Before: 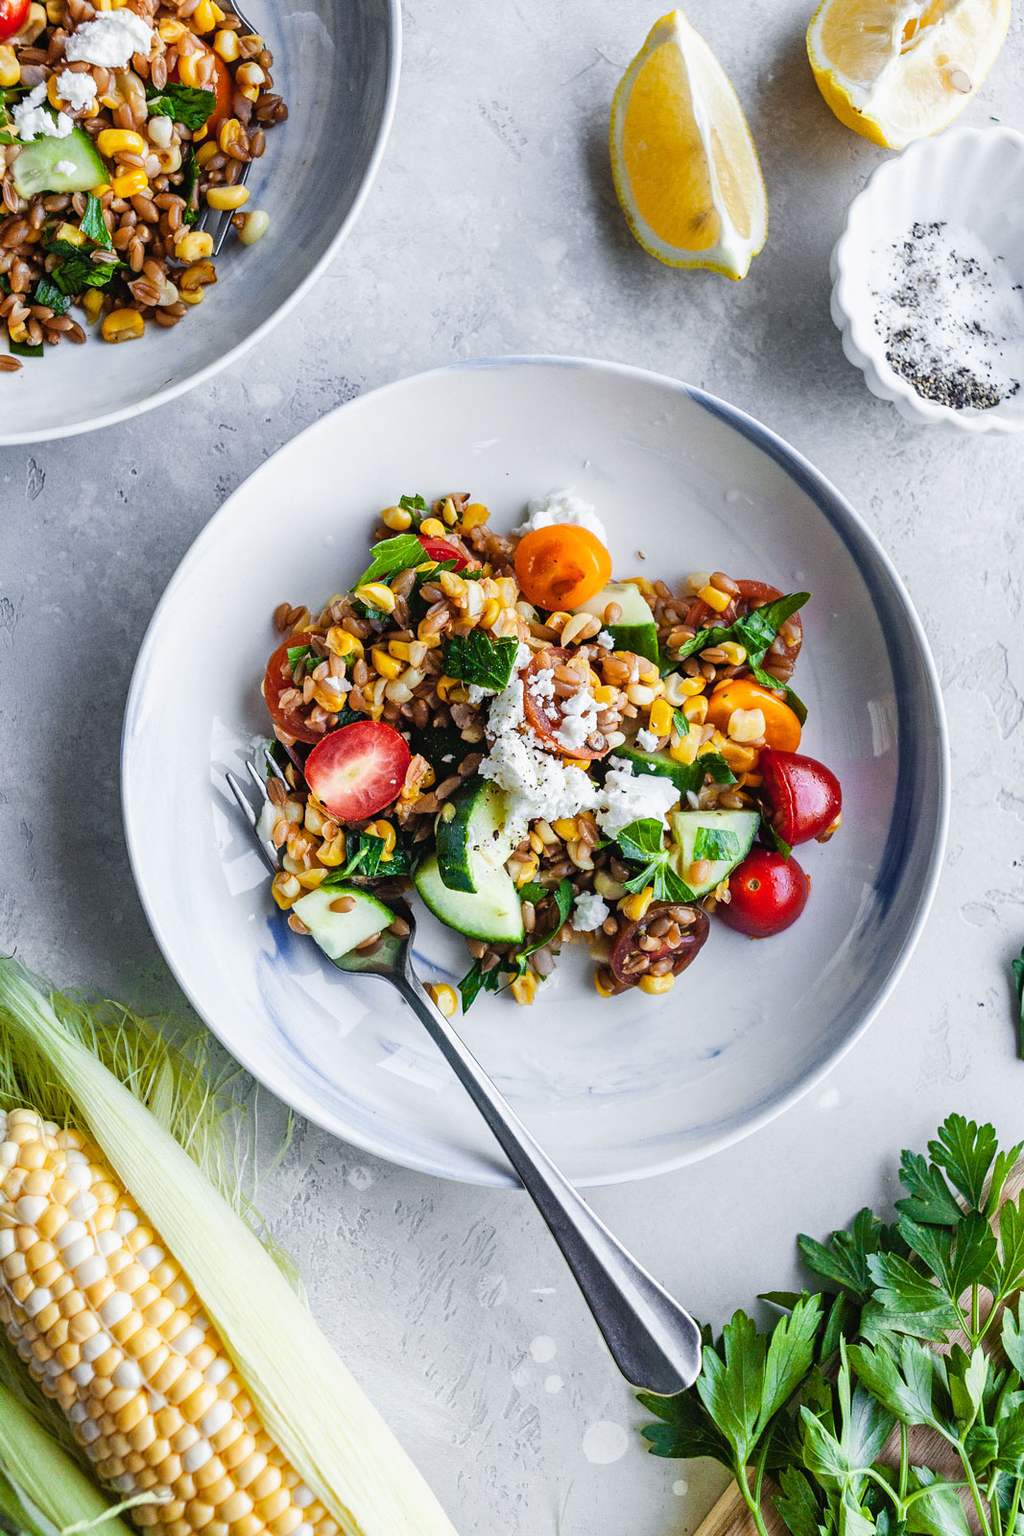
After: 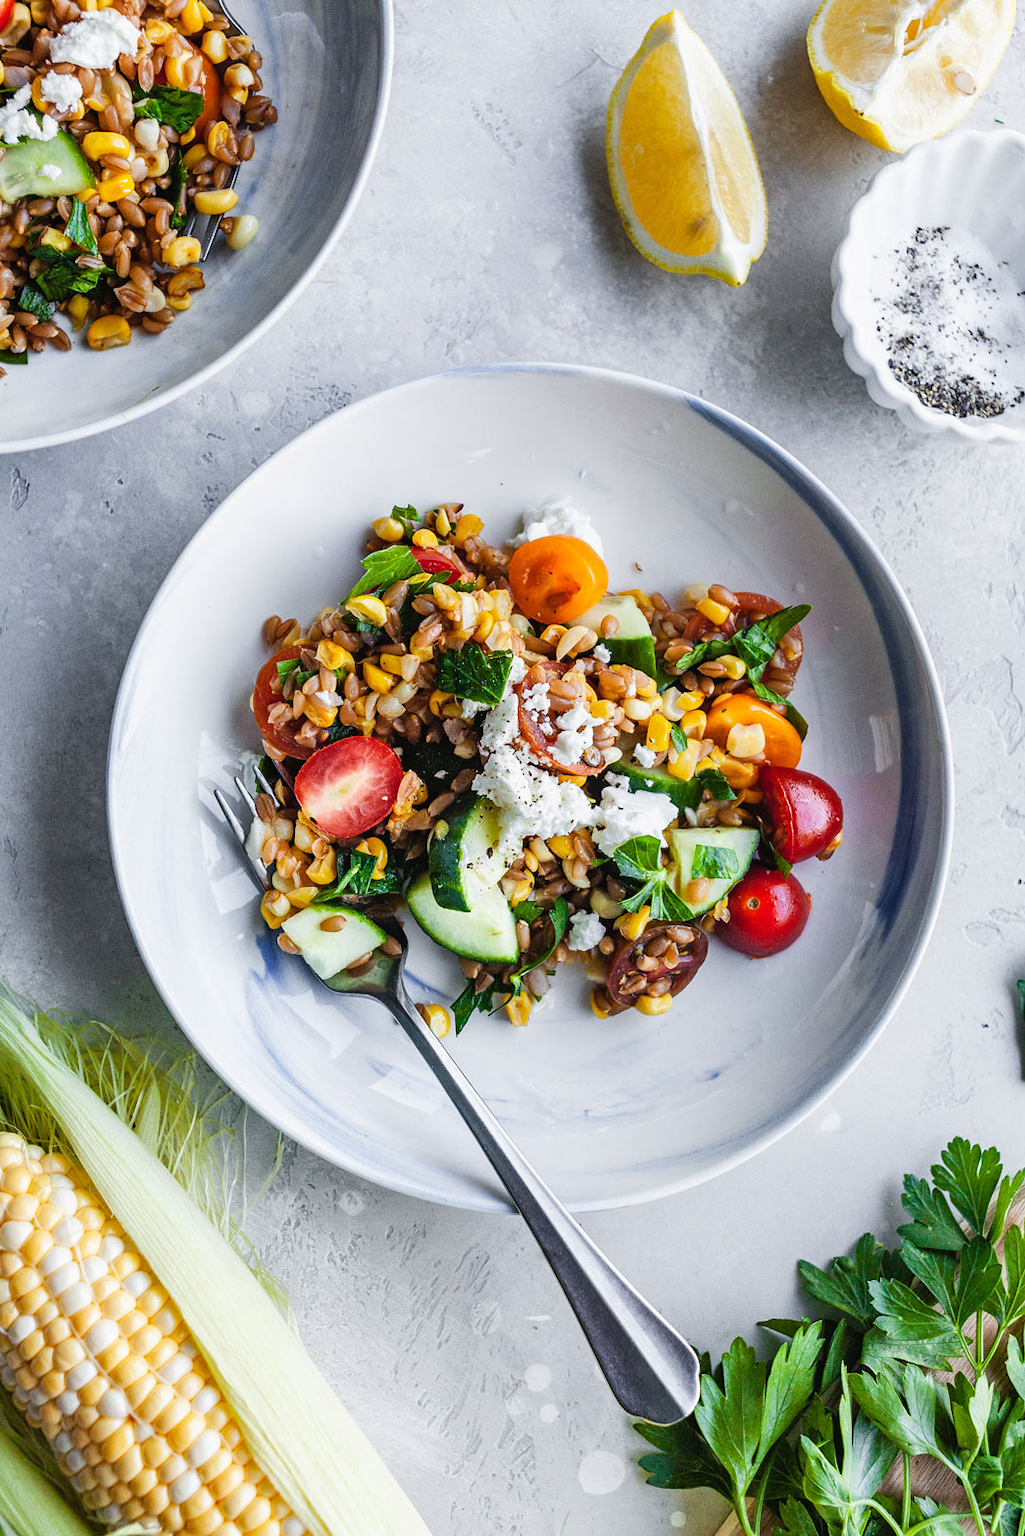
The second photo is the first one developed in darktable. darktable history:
crop: left 1.657%, right 0.268%, bottom 2.008%
